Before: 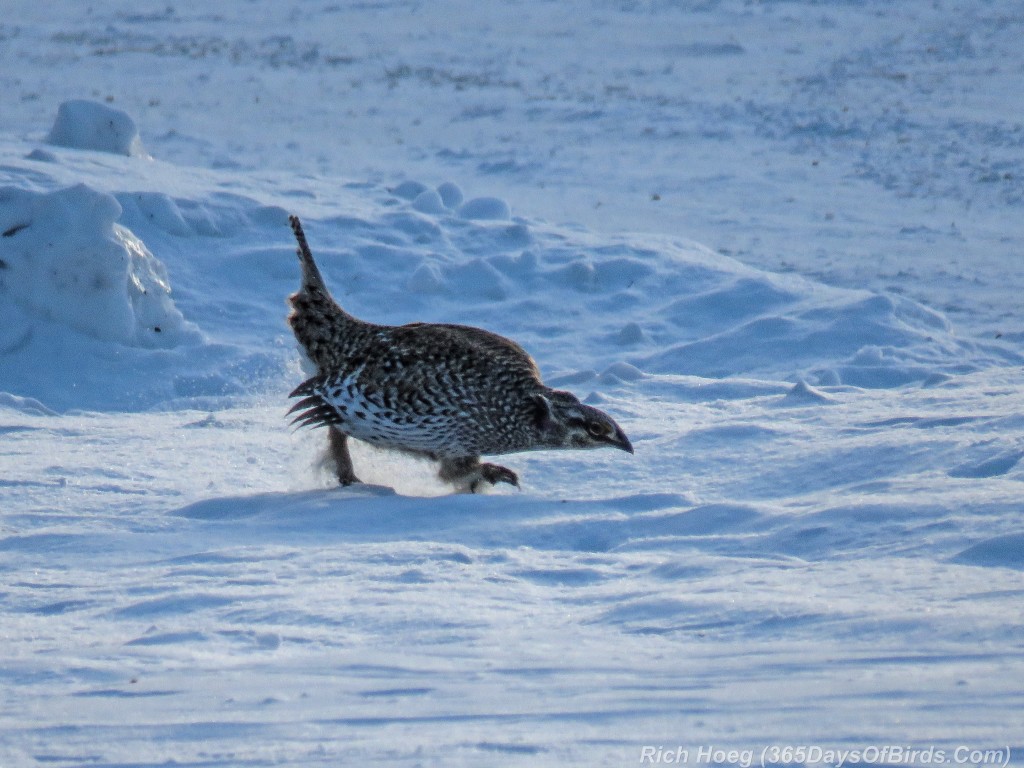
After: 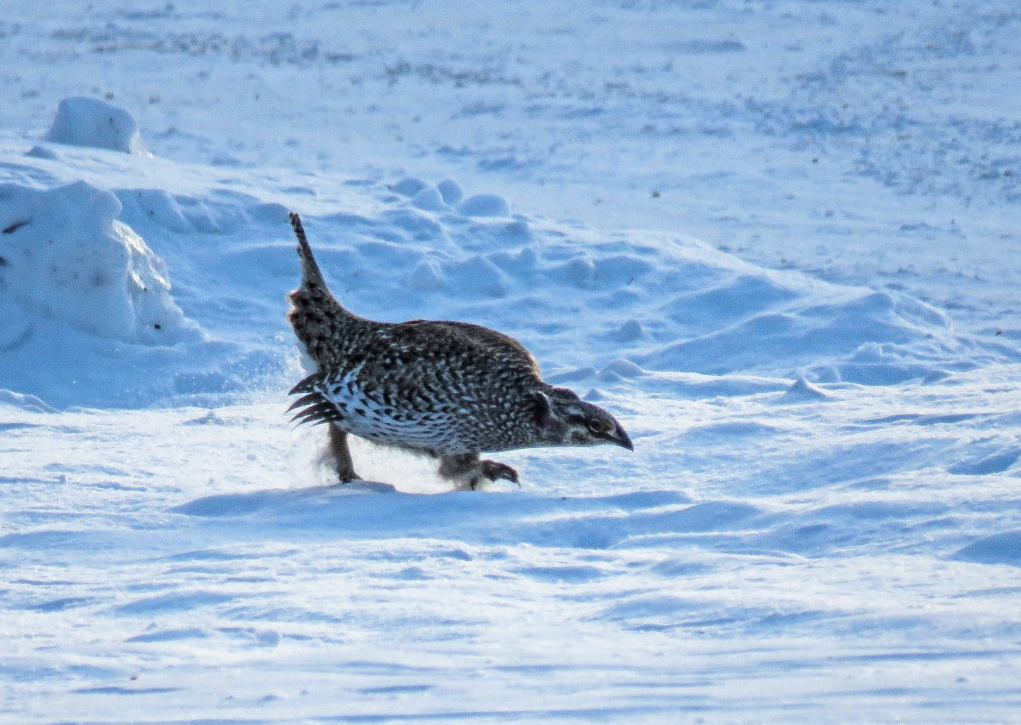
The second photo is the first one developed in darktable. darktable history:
base curve: curves: ch0 [(0, 0) (0.579, 0.807) (1, 1)], preserve colors none
crop: top 0.448%, right 0.264%, bottom 5.045%
